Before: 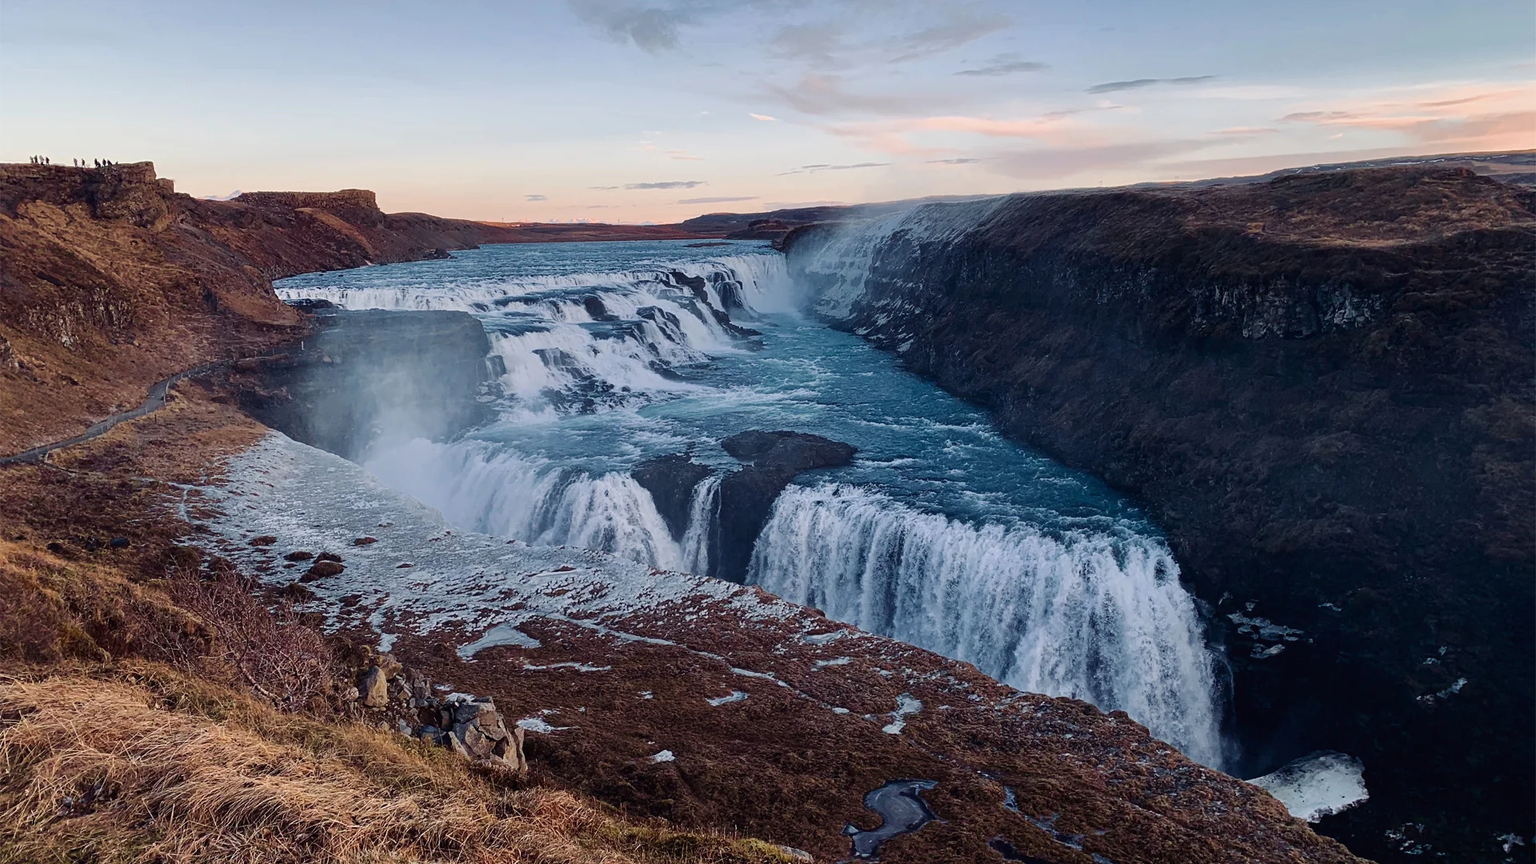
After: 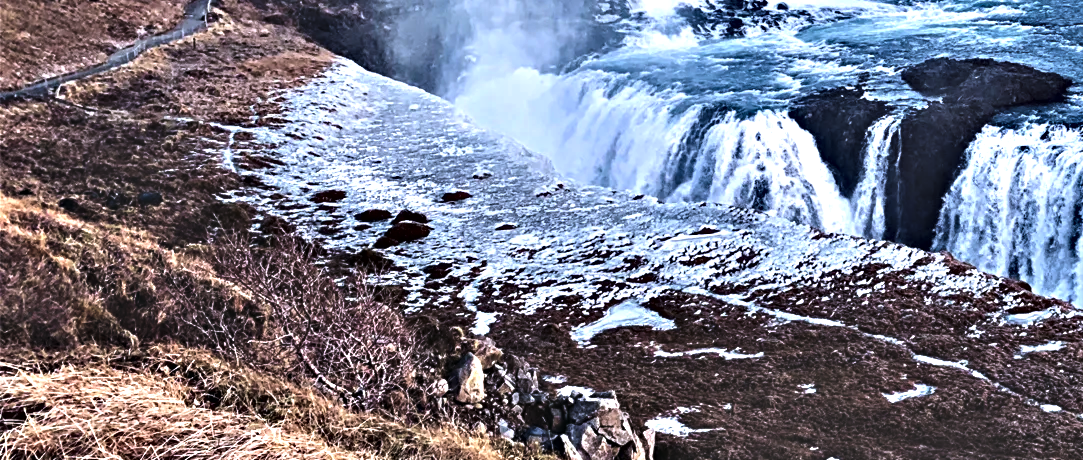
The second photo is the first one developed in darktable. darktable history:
crop: top 44.483%, right 43.593%, bottom 12.892%
tone equalizer: -8 EV -0.75 EV, -7 EV -0.7 EV, -6 EV -0.6 EV, -5 EV -0.4 EV, -3 EV 0.4 EV, -2 EV 0.6 EV, -1 EV 0.7 EV, +0 EV 0.75 EV, edges refinement/feathering 500, mask exposure compensation -1.57 EV, preserve details no
exposure: black level correction -0.041, exposure 0.064 EV, compensate highlight preservation false
shadows and highlights: radius 337.17, shadows 29.01, soften with gaussian
white balance: red 0.967, blue 1.119, emerald 0.756
contrast brightness saturation: contrast 0.04, saturation 0.16
contrast equalizer: octaves 7, y [[0.48, 0.654, 0.731, 0.706, 0.772, 0.382], [0.55 ×6], [0 ×6], [0 ×6], [0 ×6]]
